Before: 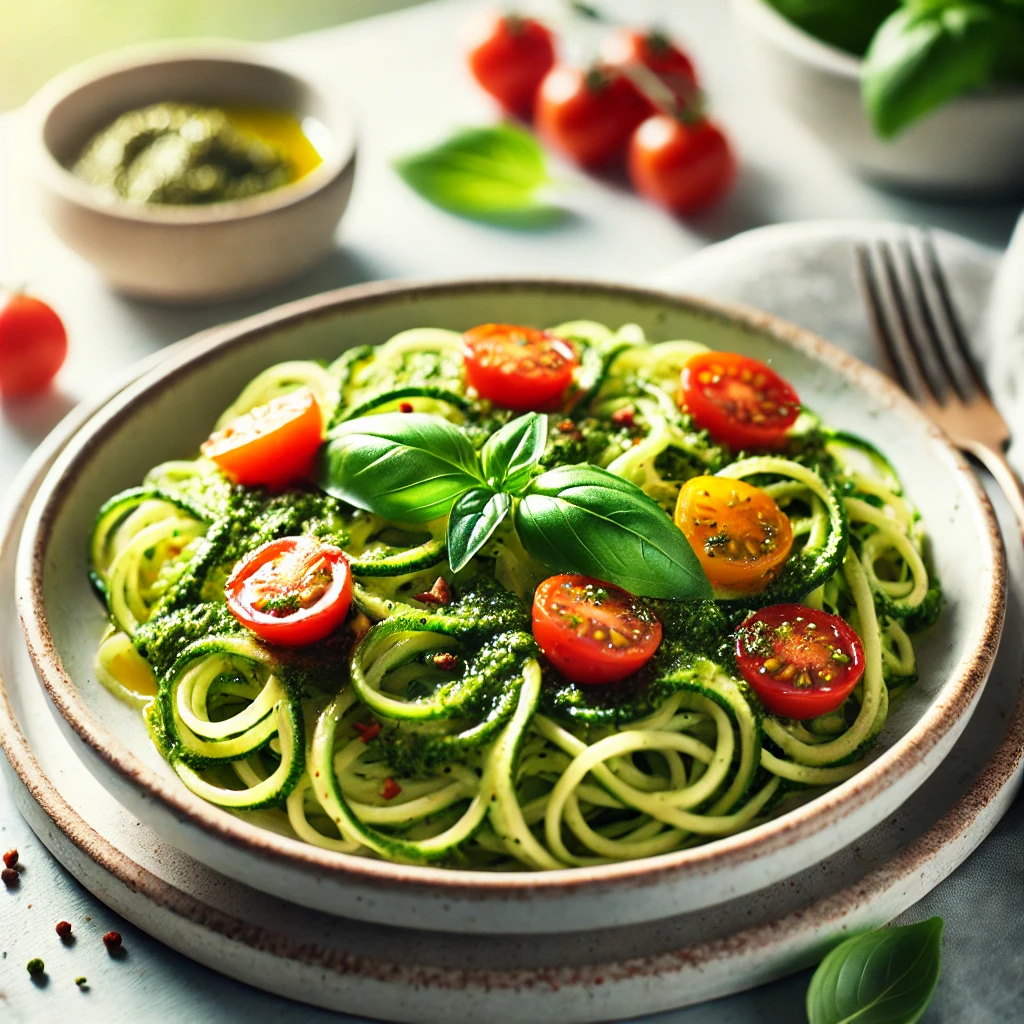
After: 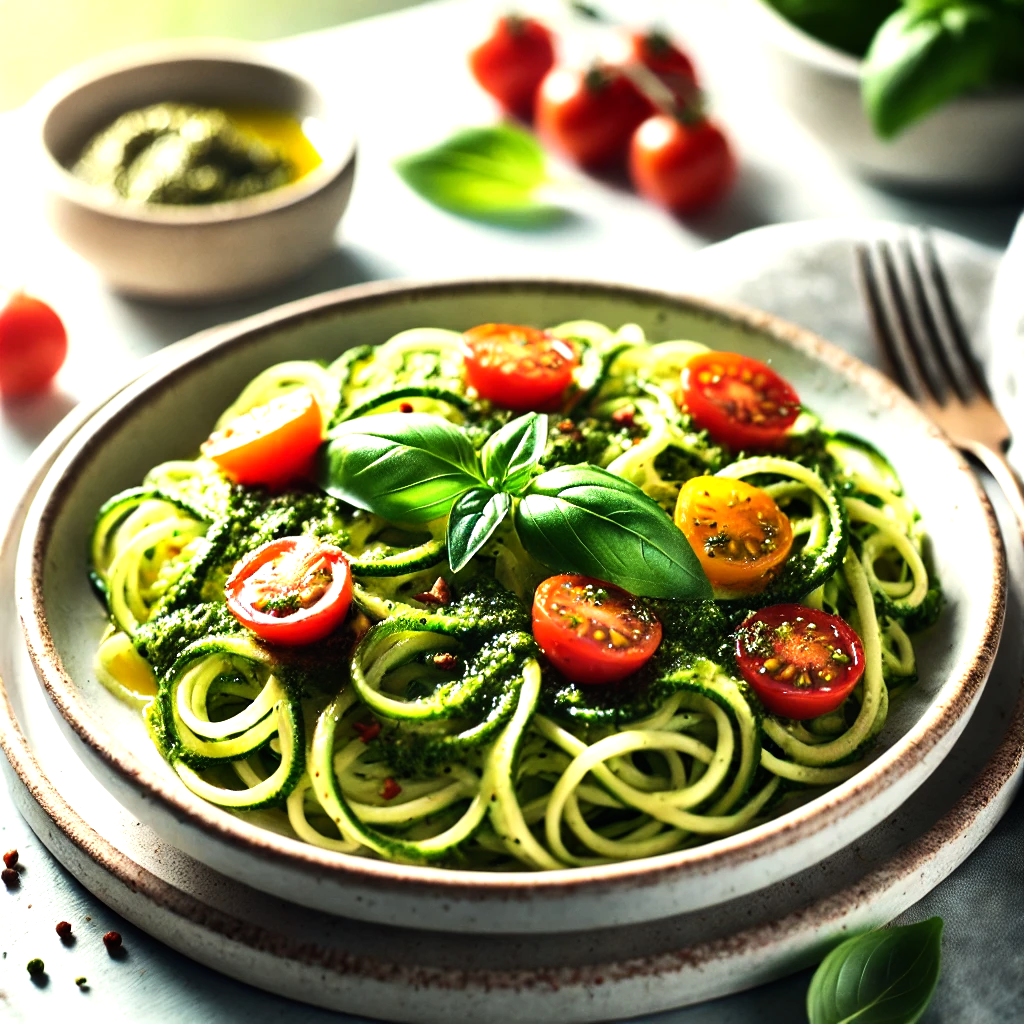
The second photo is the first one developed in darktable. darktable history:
exposure: exposure -0.153 EV, compensate highlight preservation false
tone equalizer: -8 EV -0.75 EV, -7 EV -0.7 EV, -6 EV -0.6 EV, -5 EV -0.4 EV, -3 EV 0.4 EV, -2 EV 0.6 EV, -1 EV 0.7 EV, +0 EV 0.75 EV, edges refinement/feathering 500, mask exposure compensation -1.57 EV, preserve details no
